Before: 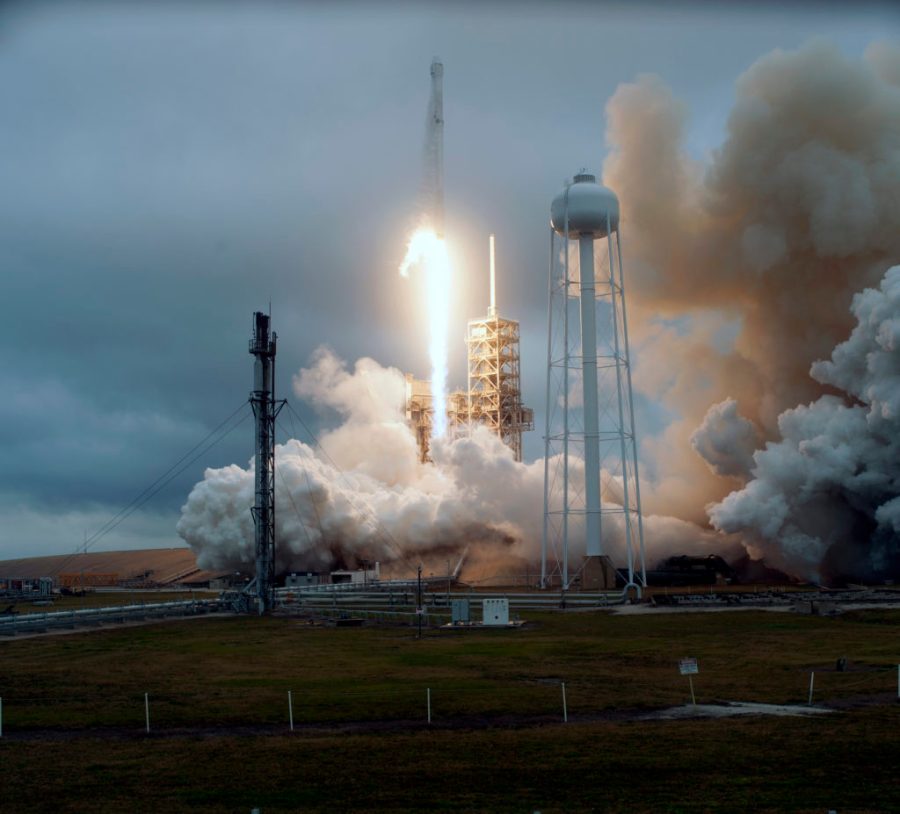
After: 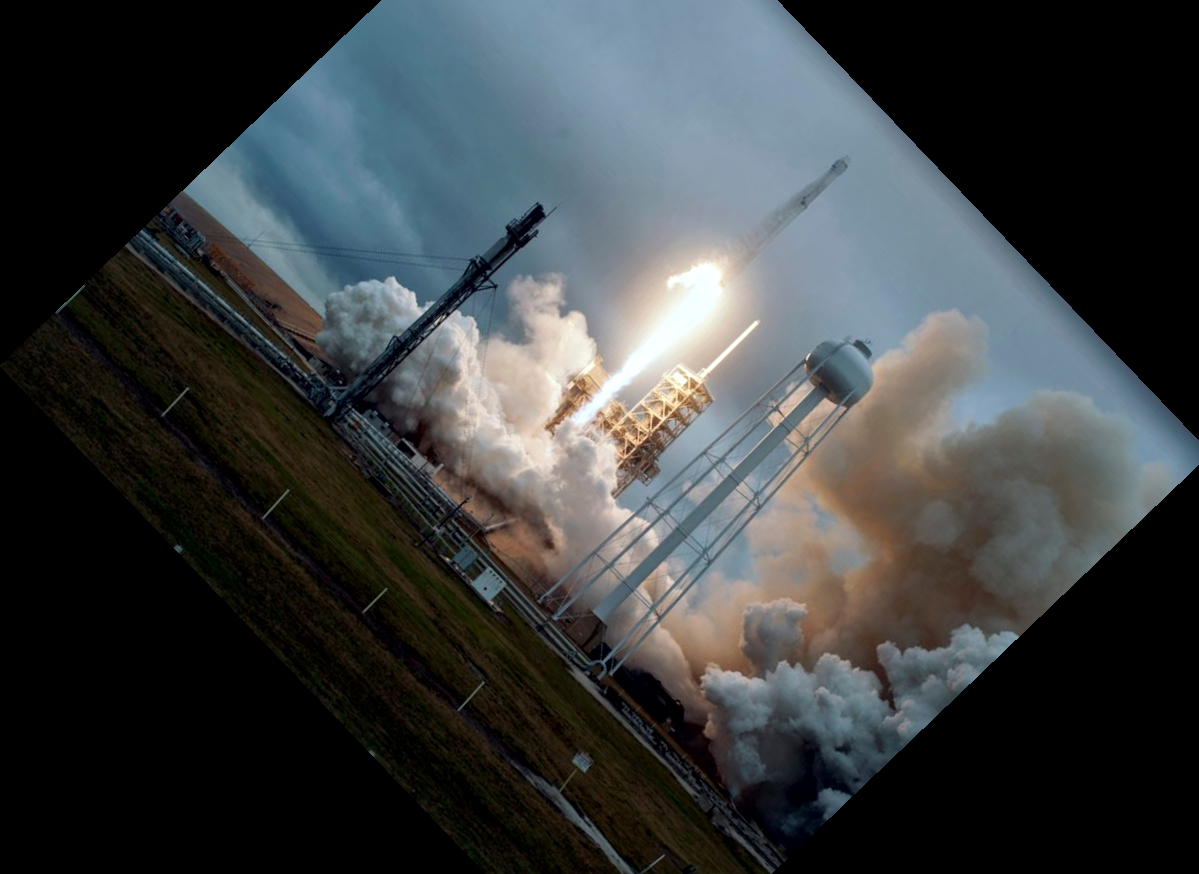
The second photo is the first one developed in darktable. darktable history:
local contrast: mode bilateral grid, contrast 20, coarseness 20, detail 150%, midtone range 0.2
crop and rotate: angle -46.26°, top 16.234%, right 0.912%, bottom 11.704%
